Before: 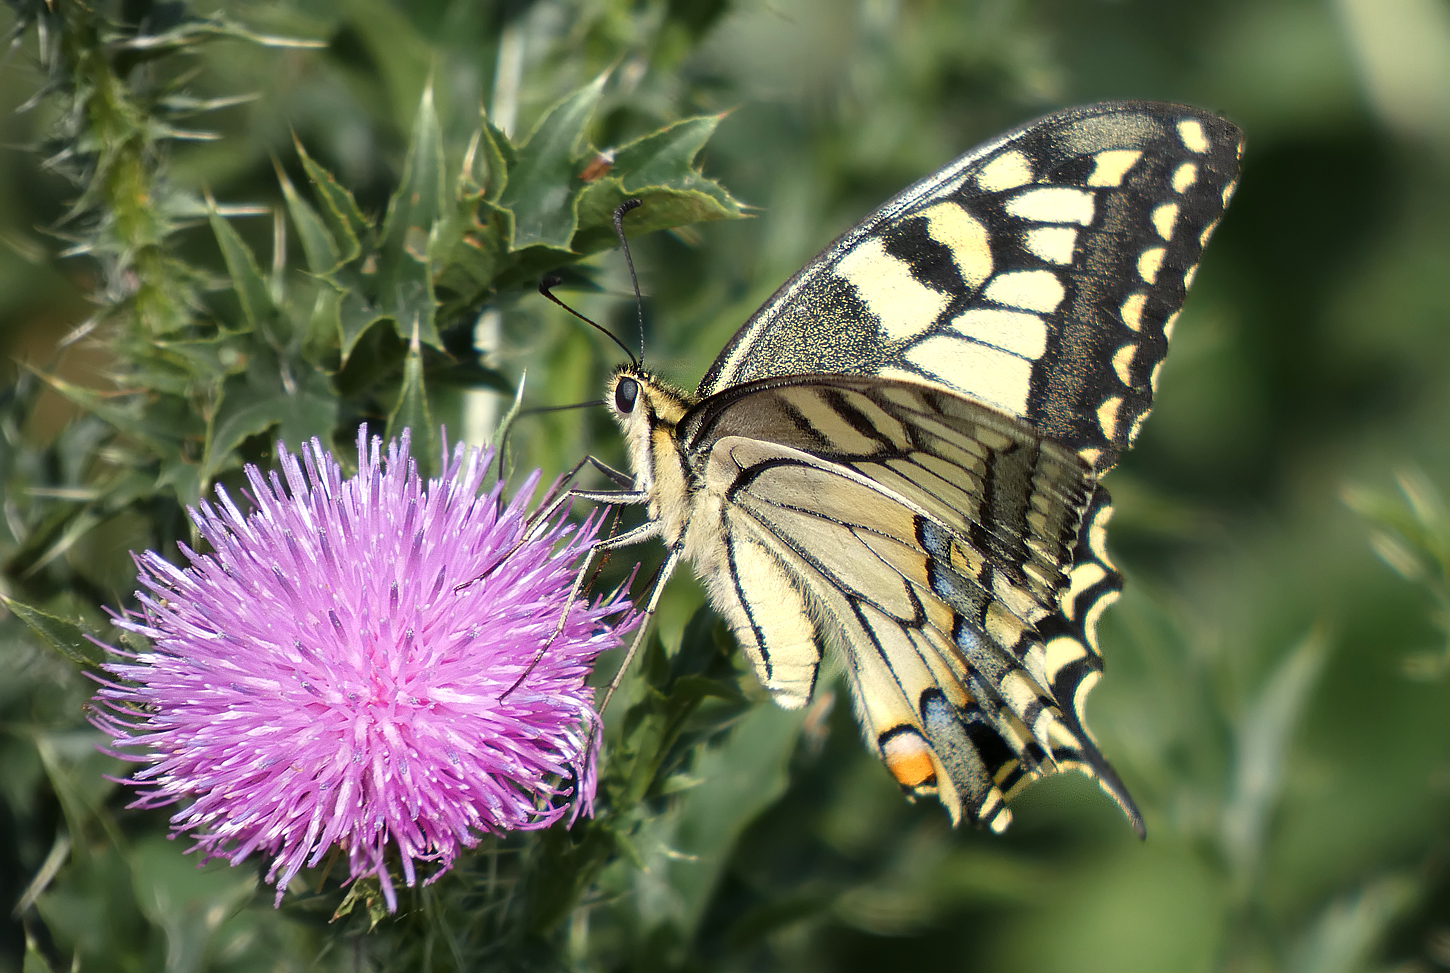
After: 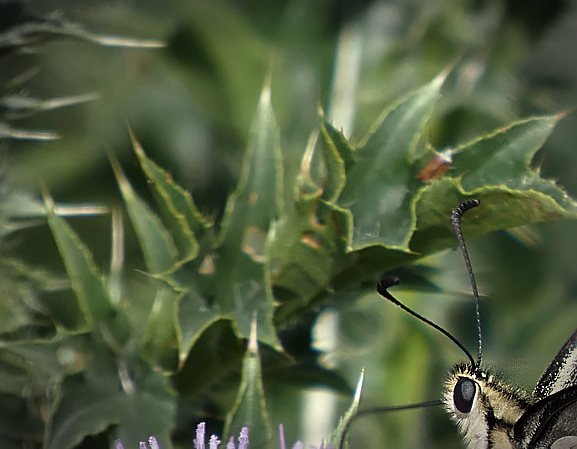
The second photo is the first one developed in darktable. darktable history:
exposure: exposure -0.016 EV, compensate exposure bias true, compensate highlight preservation false
vignetting: brightness -0.704, saturation -0.489, automatic ratio true
sharpen: on, module defaults
crop and rotate: left 11.238%, top 0.097%, right 48.948%, bottom 53.727%
